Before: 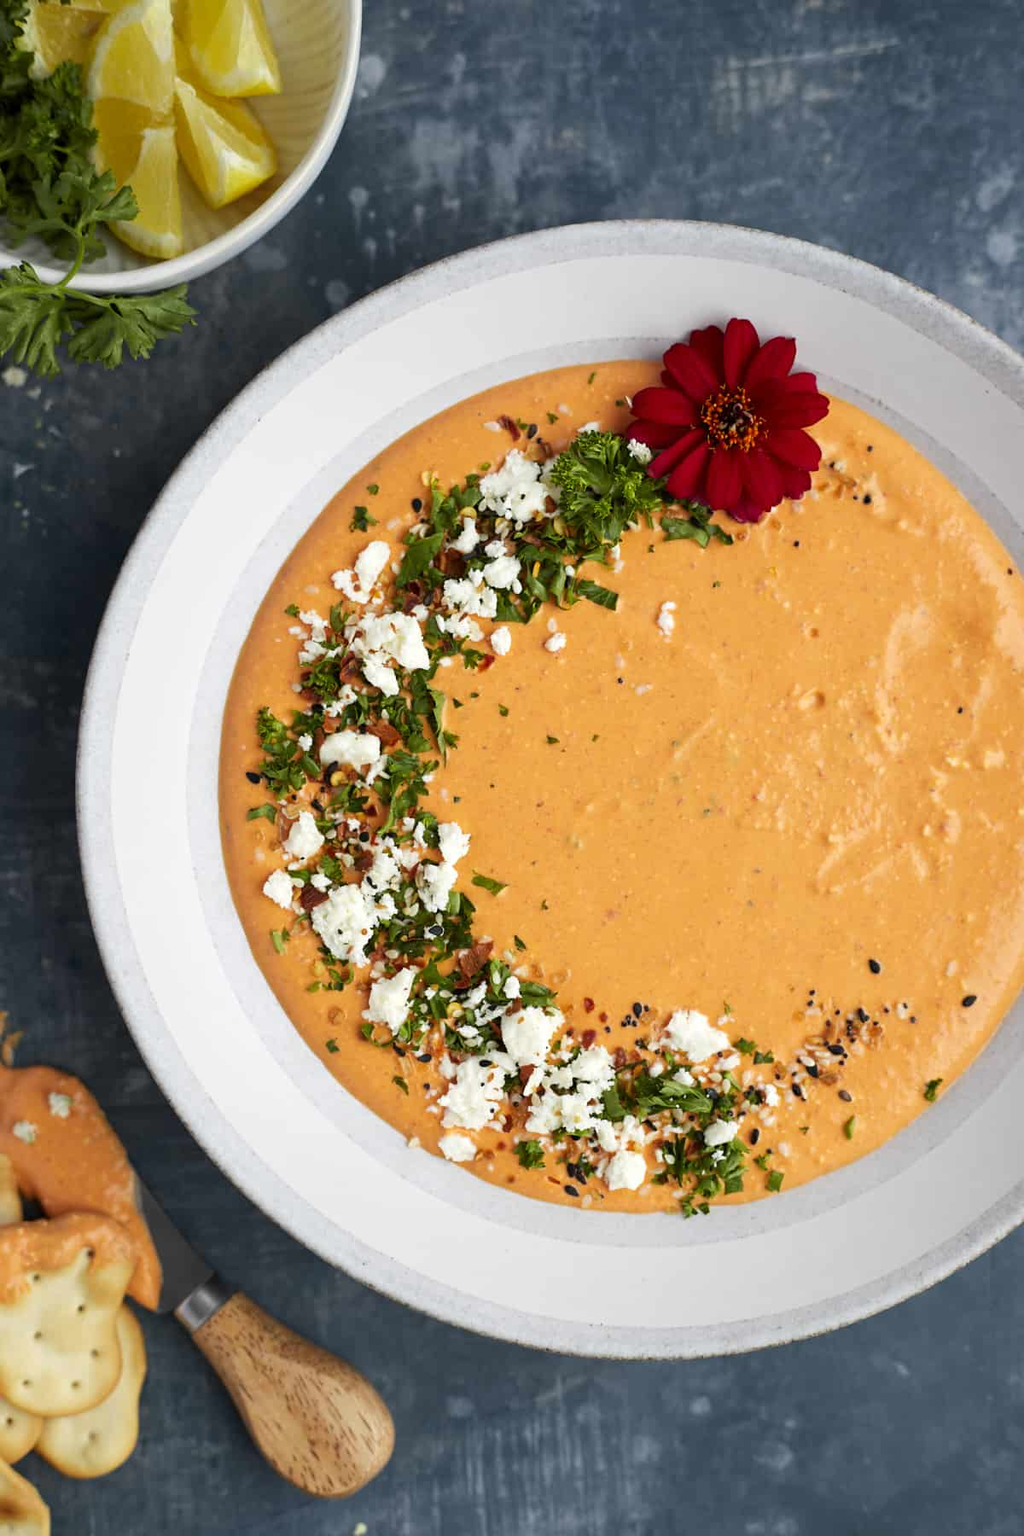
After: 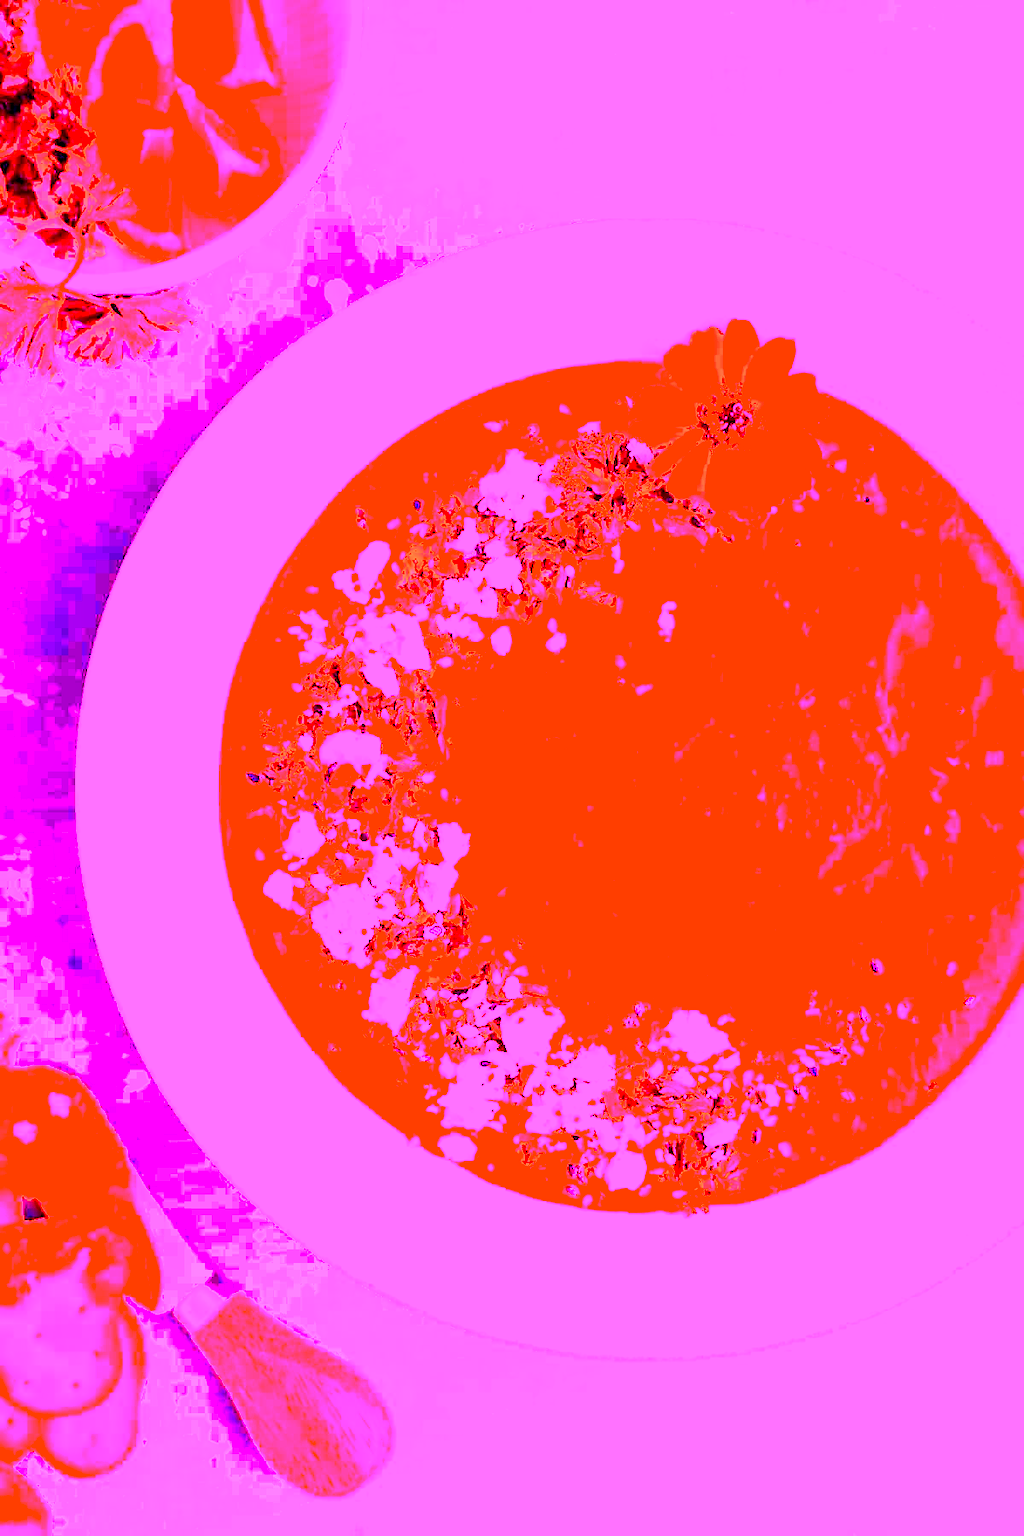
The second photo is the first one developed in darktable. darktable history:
white balance: red 8, blue 8
shadows and highlights: radius 125.46, shadows 30.51, highlights -30.51, low approximation 0.01, soften with gaussian
